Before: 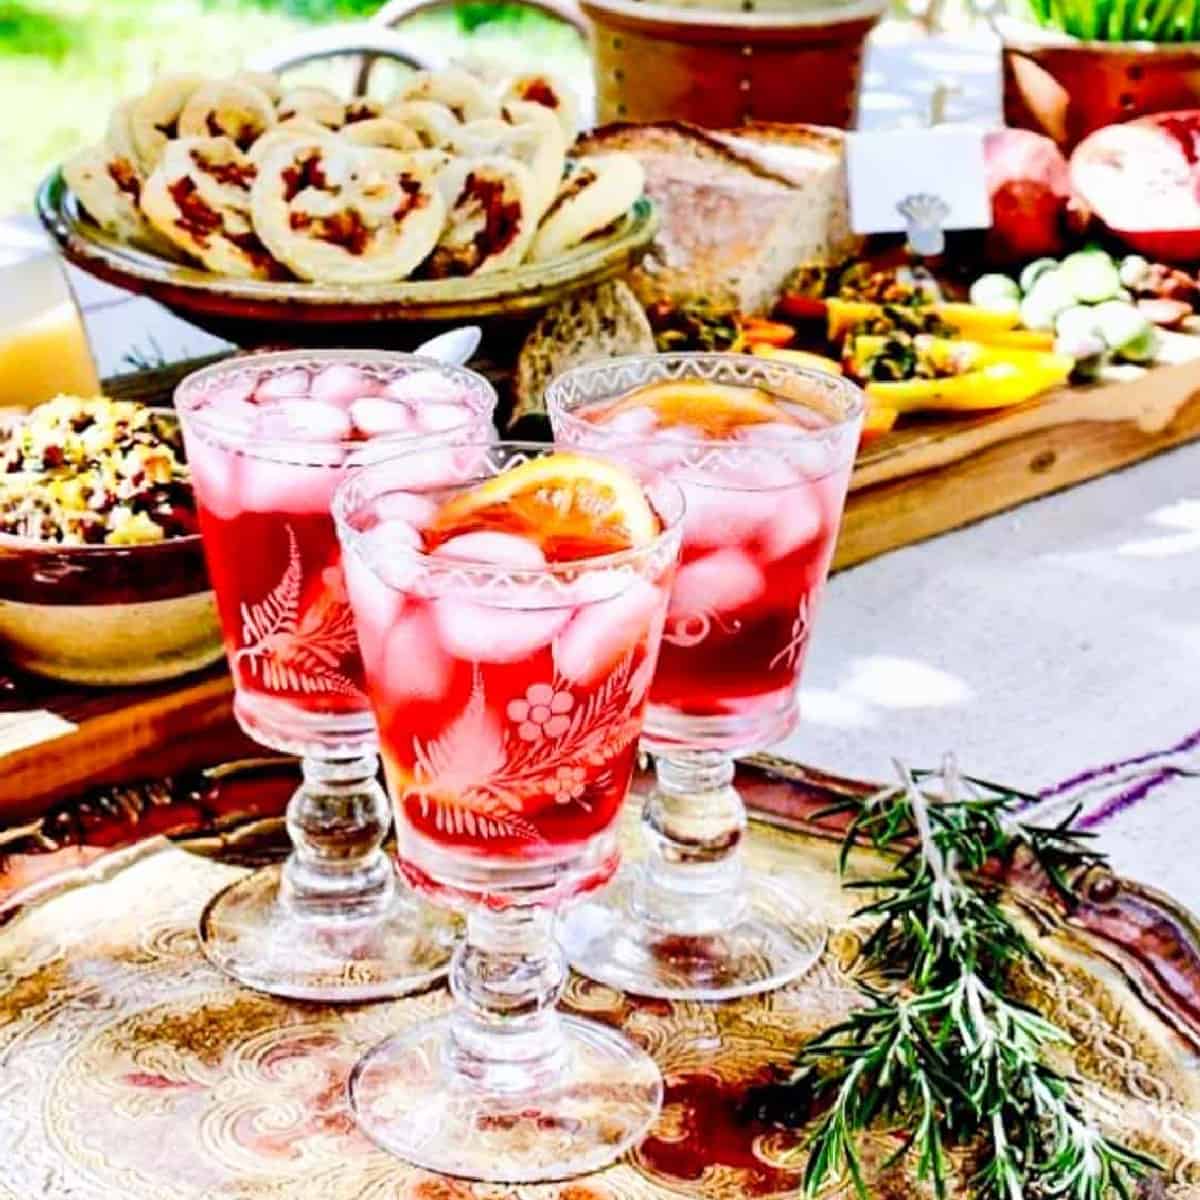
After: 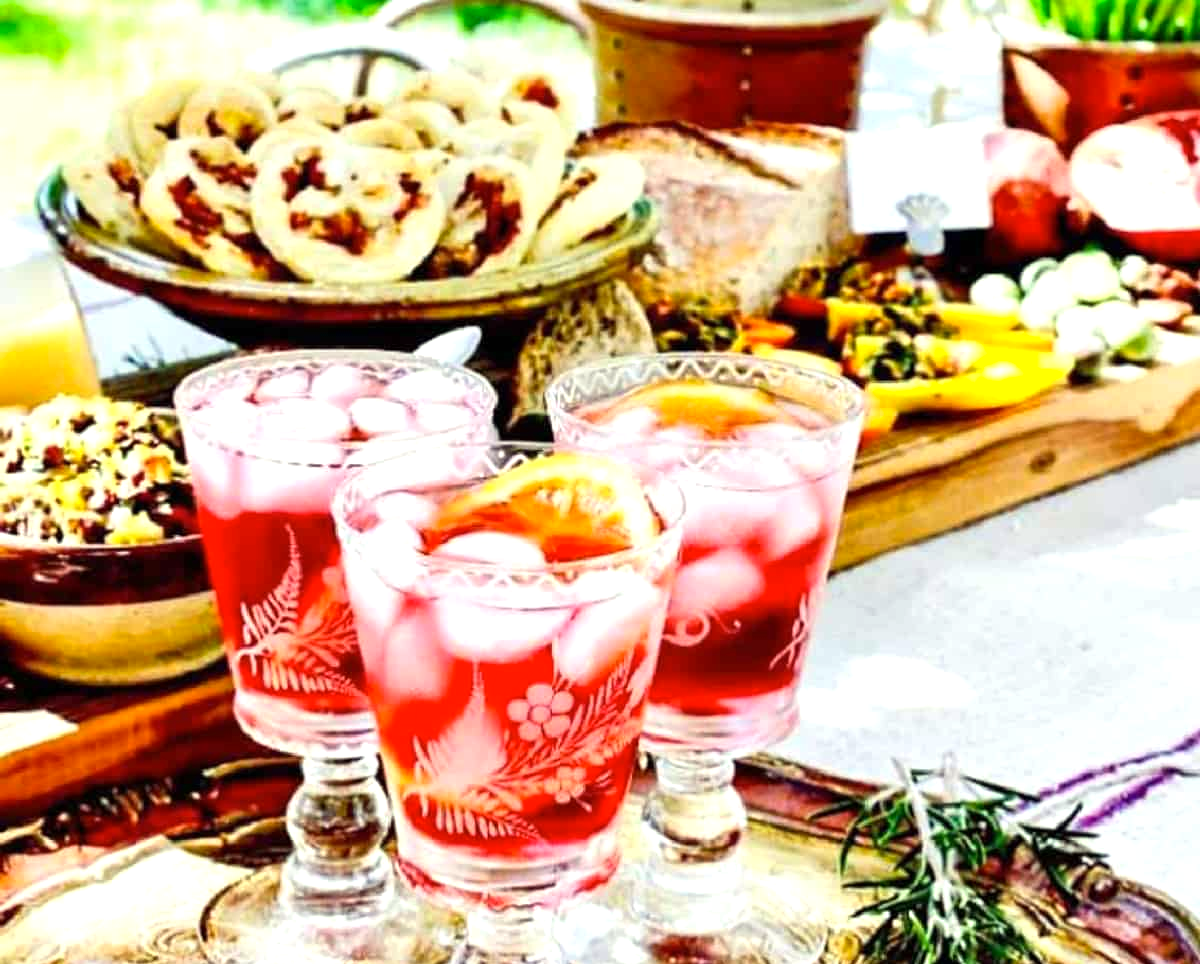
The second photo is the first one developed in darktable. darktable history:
crop: bottom 19.644%
color correction: highlights a* -4.28, highlights b* 6.53
exposure: exposure 0.376 EV, compensate highlight preservation false
